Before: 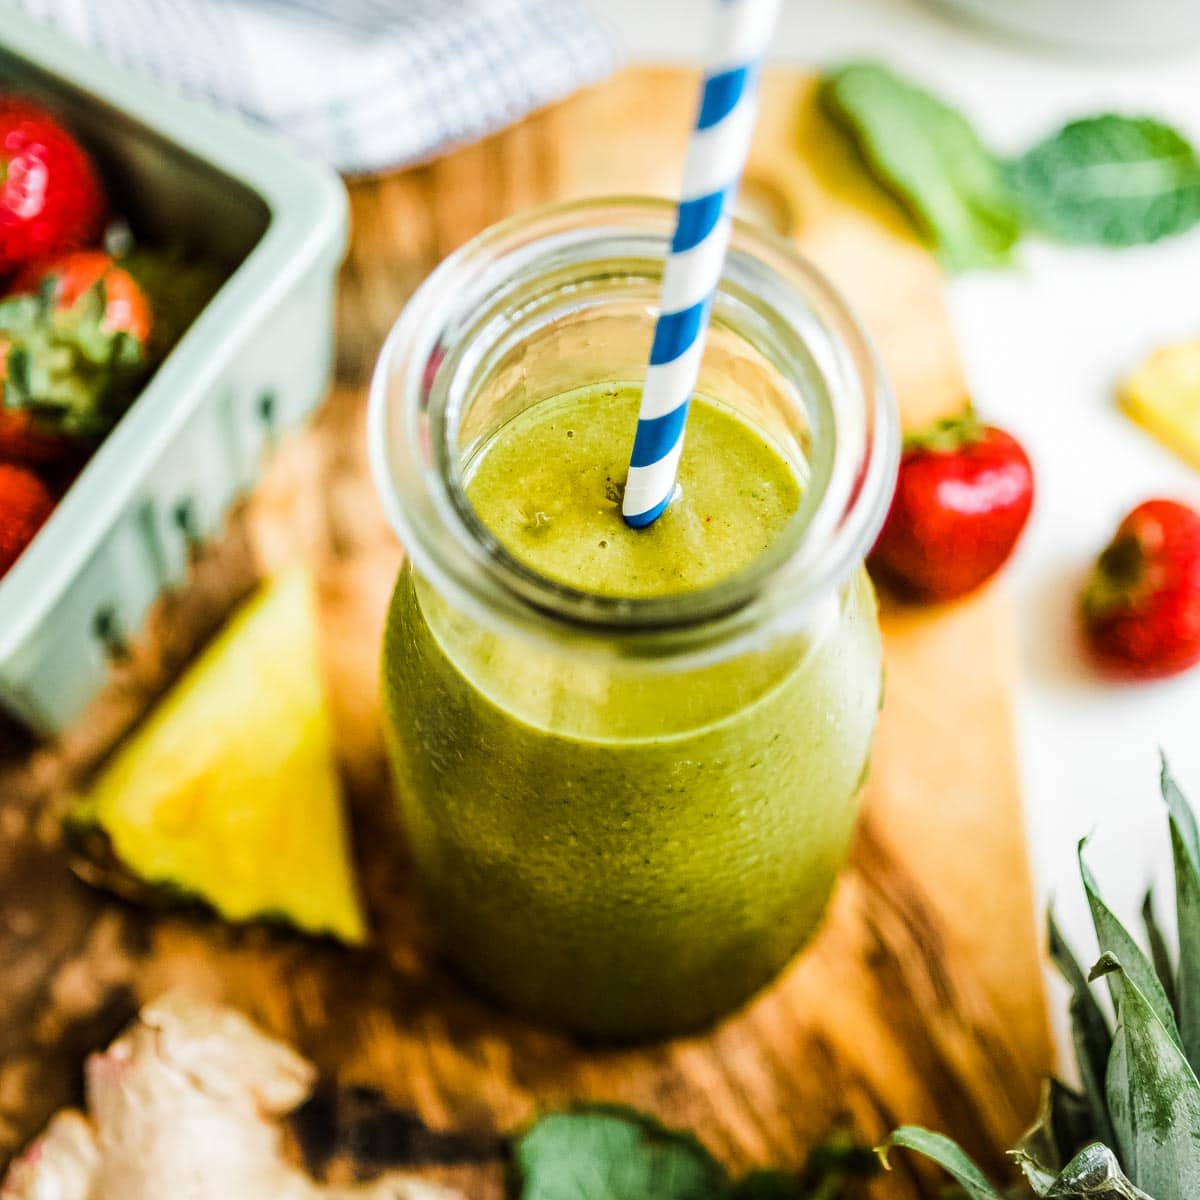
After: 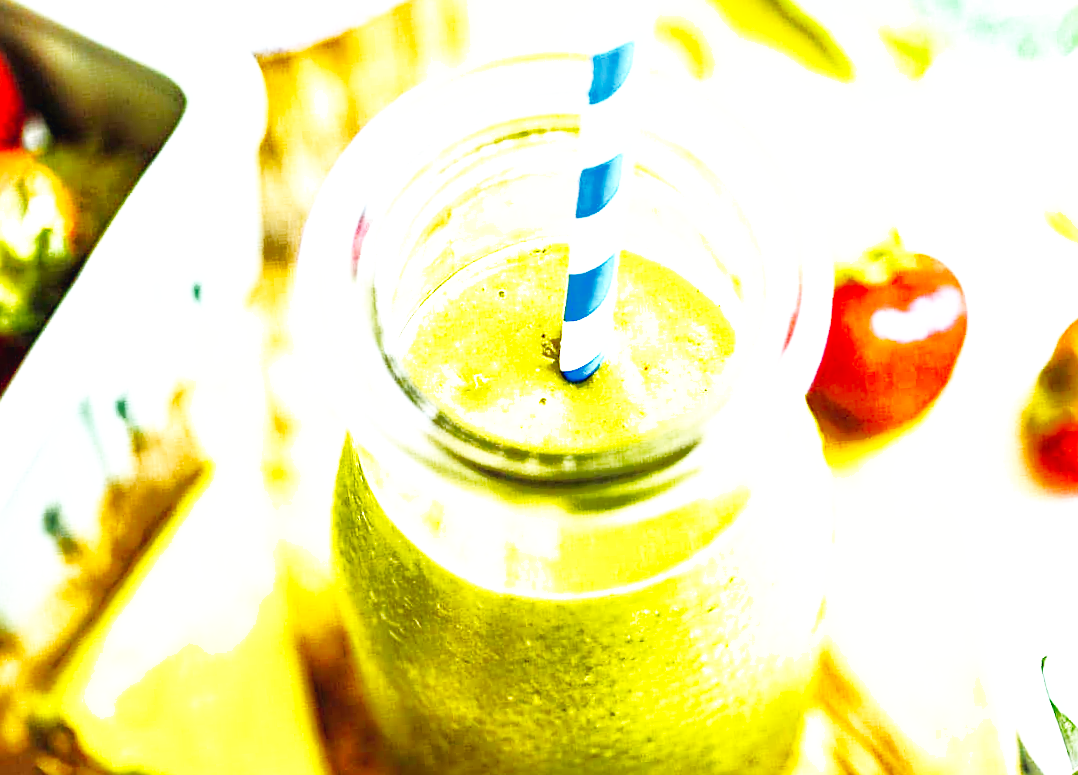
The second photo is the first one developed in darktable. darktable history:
base curve: curves: ch0 [(0, 0.003) (0.001, 0.002) (0.006, 0.004) (0.02, 0.022) (0.048, 0.086) (0.094, 0.234) (0.162, 0.431) (0.258, 0.629) (0.385, 0.8) (0.548, 0.918) (0.751, 0.988) (1, 1)], preserve colors none
crop: left 2.737%, top 7.287%, right 3.421%, bottom 20.179%
rotate and perspective: rotation -4.57°, crop left 0.054, crop right 0.944, crop top 0.087, crop bottom 0.914
white balance: red 0.967, blue 1.119, emerald 0.756
sharpen: on, module defaults
shadows and highlights: on, module defaults
exposure: black level correction 0, exposure 1.2 EV, compensate exposure bias true, compensate highlight preservation false
